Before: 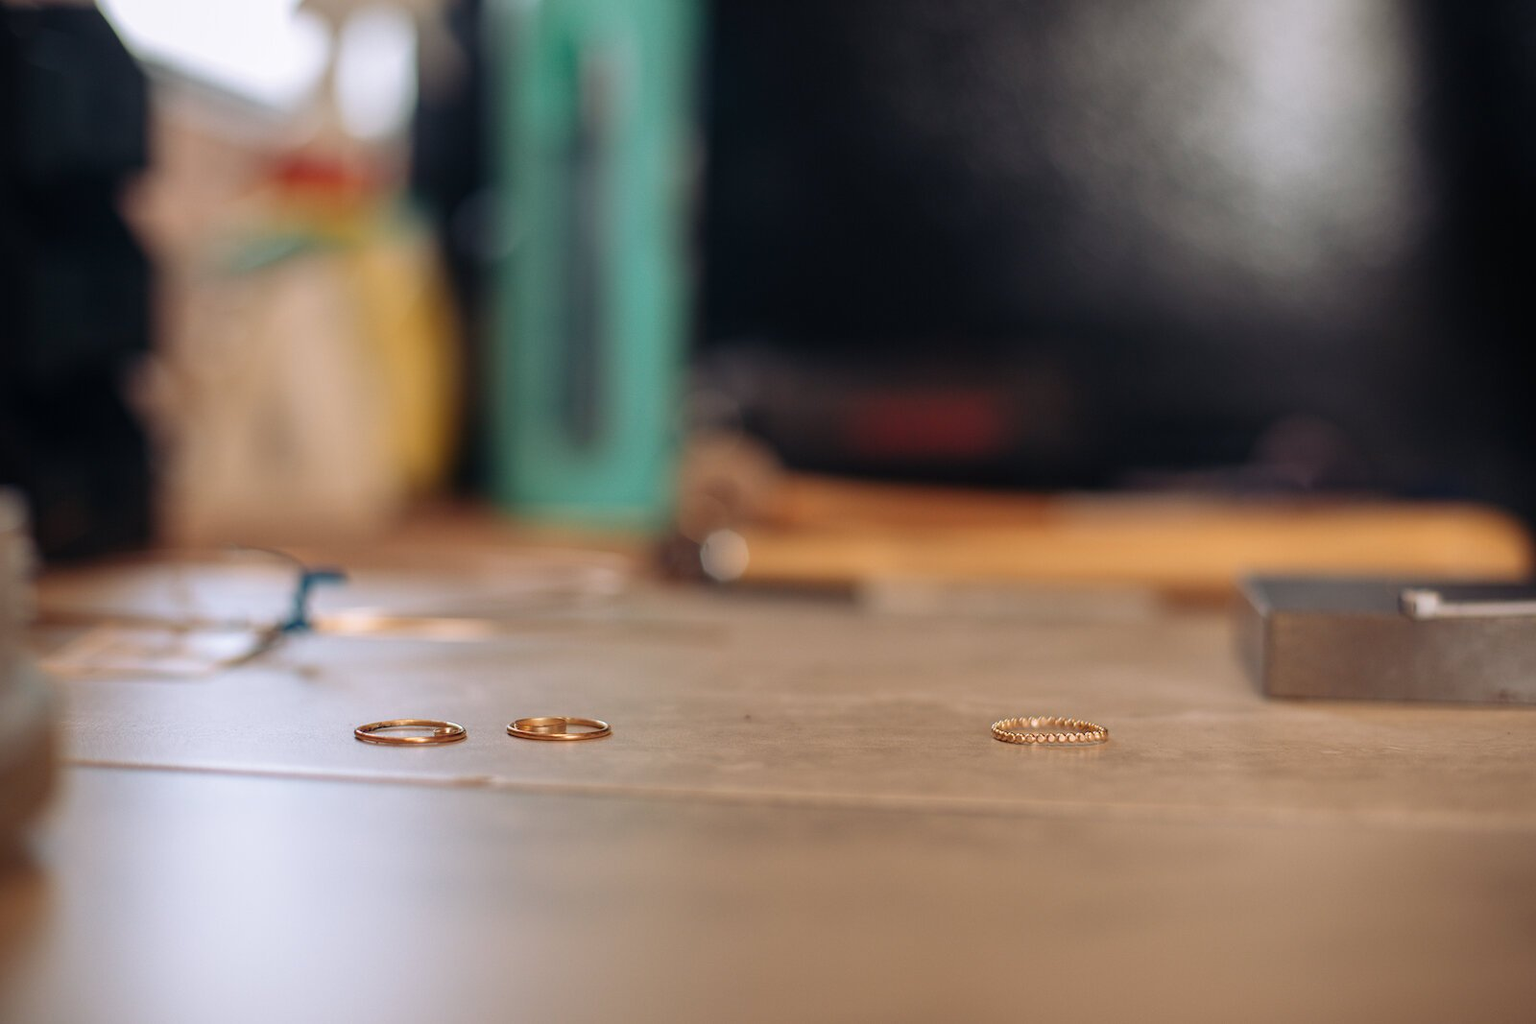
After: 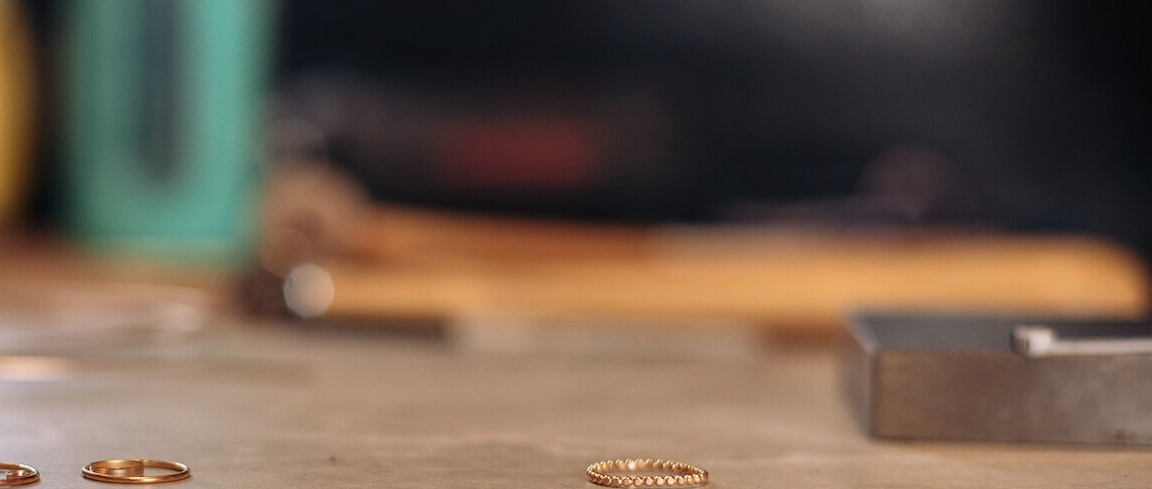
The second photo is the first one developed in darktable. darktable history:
crop and rotate: left 27.938%, top 27.046%, bottom 27.046%
local contrast: on, module defaults
white balance: emerald 1
exposure: black level correction -0.003, exposure 0.04 EV, compensate highlight preservation false
